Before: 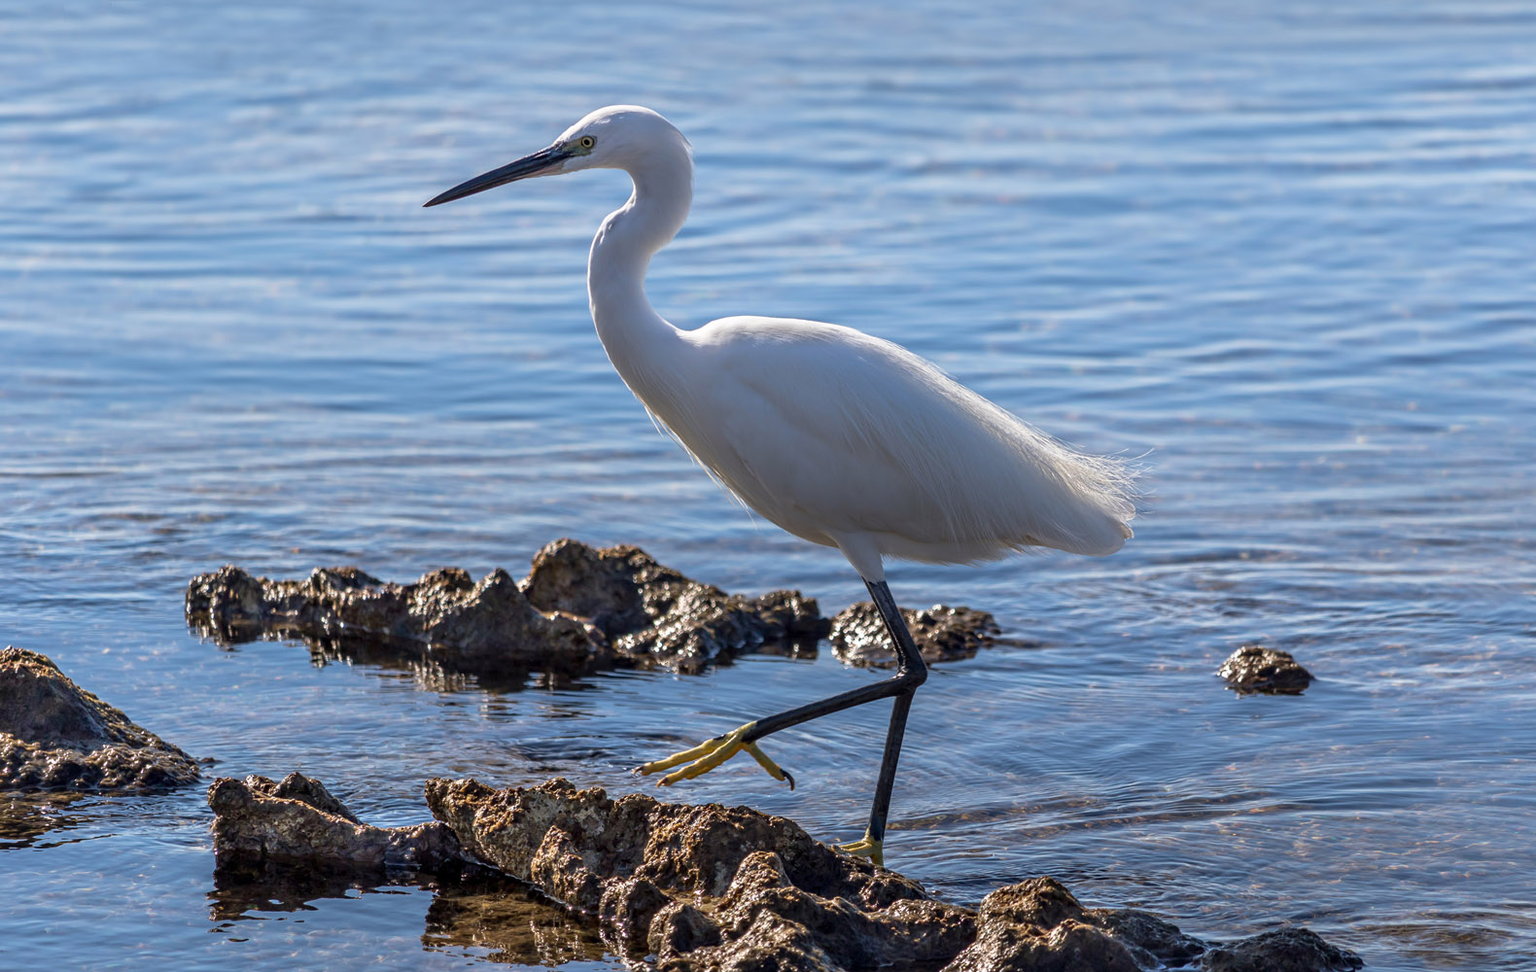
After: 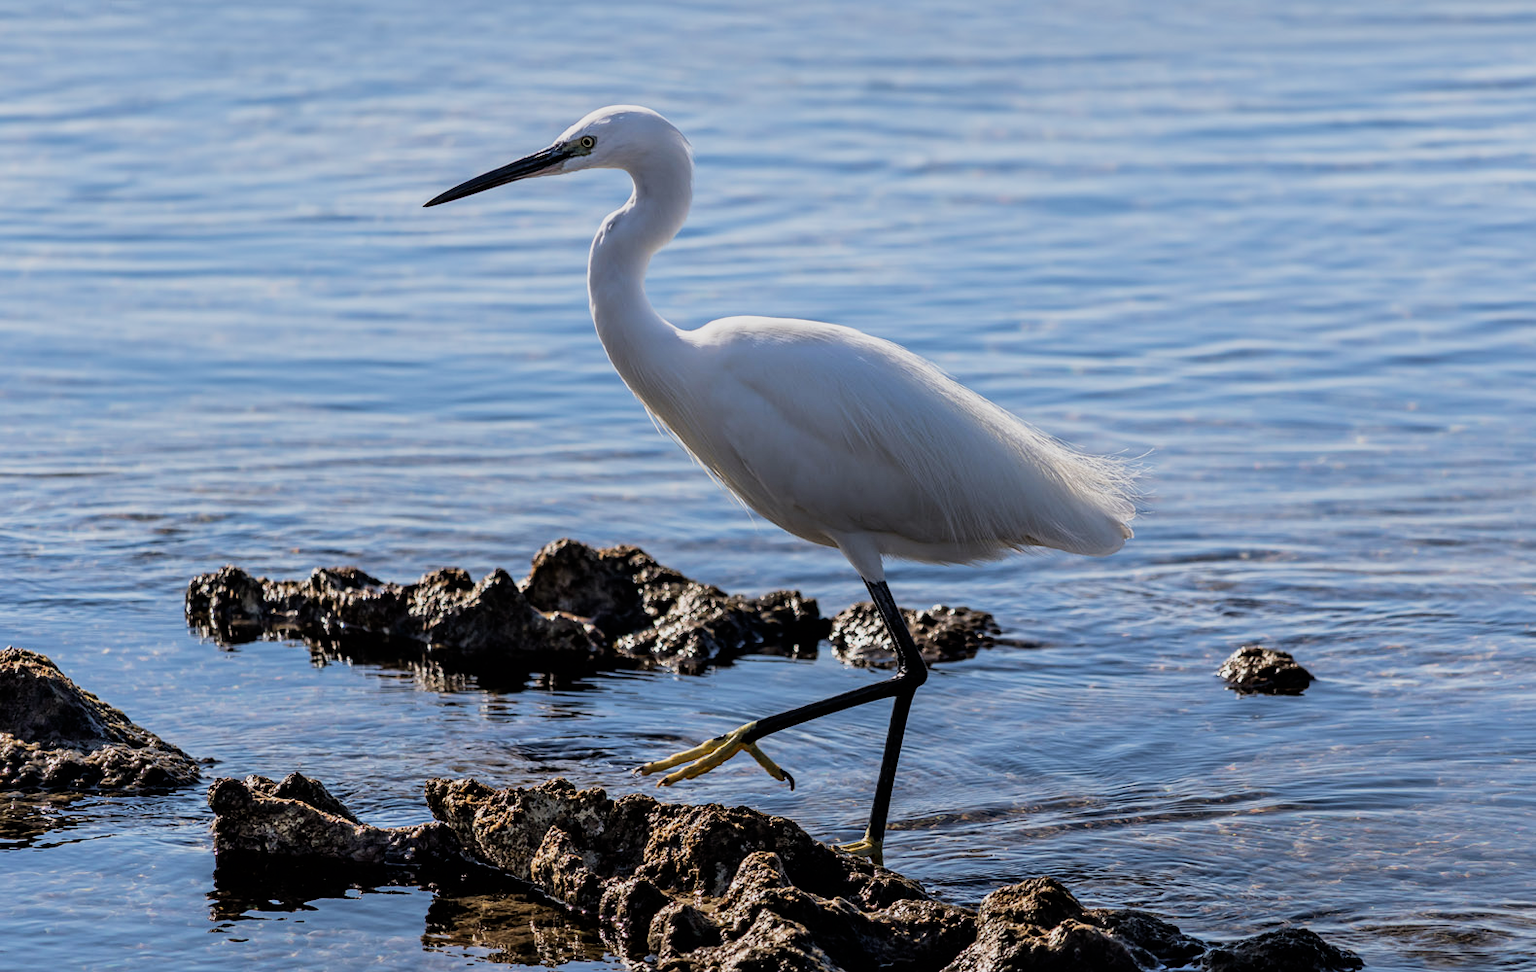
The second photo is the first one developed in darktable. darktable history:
filmic rgb: black relative exposure -5.09 EV, white relative exposure 3.98 EV, hardness 2.88, contrast 1.296, highlights saturation mix -29.12%
